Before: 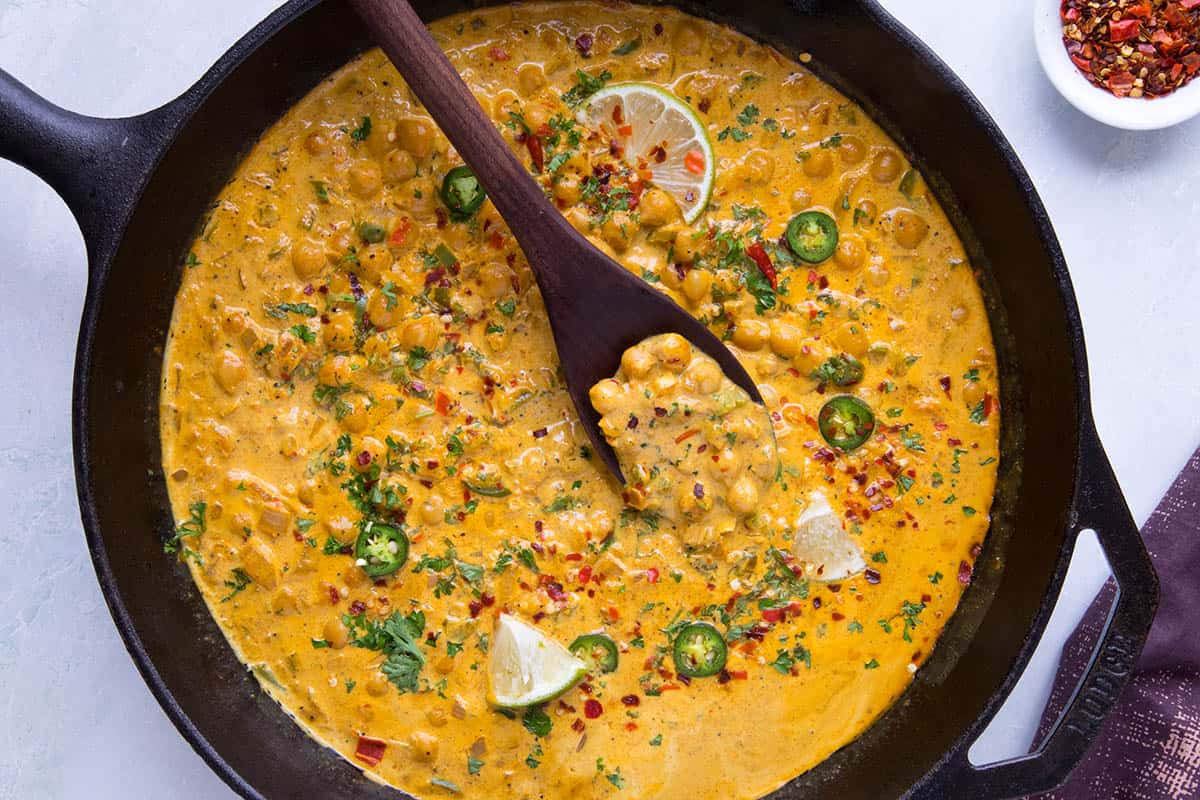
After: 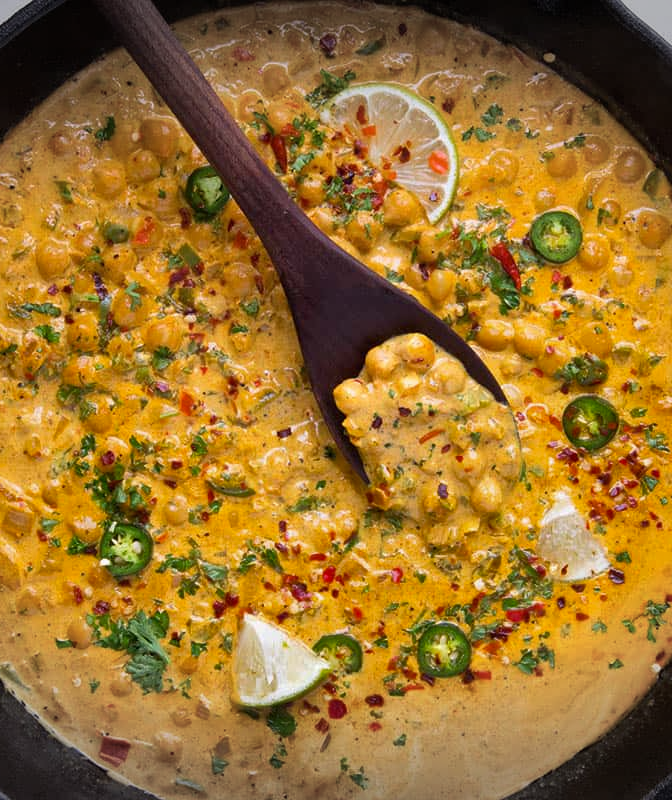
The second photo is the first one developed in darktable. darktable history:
shadows and highlights: shadows 24.47, highlights -77.25, soften with gaussian
vignetting: fall-off start 99.36%, width/height ratio 1.322
crop: left 21.372%, right 22.614%
